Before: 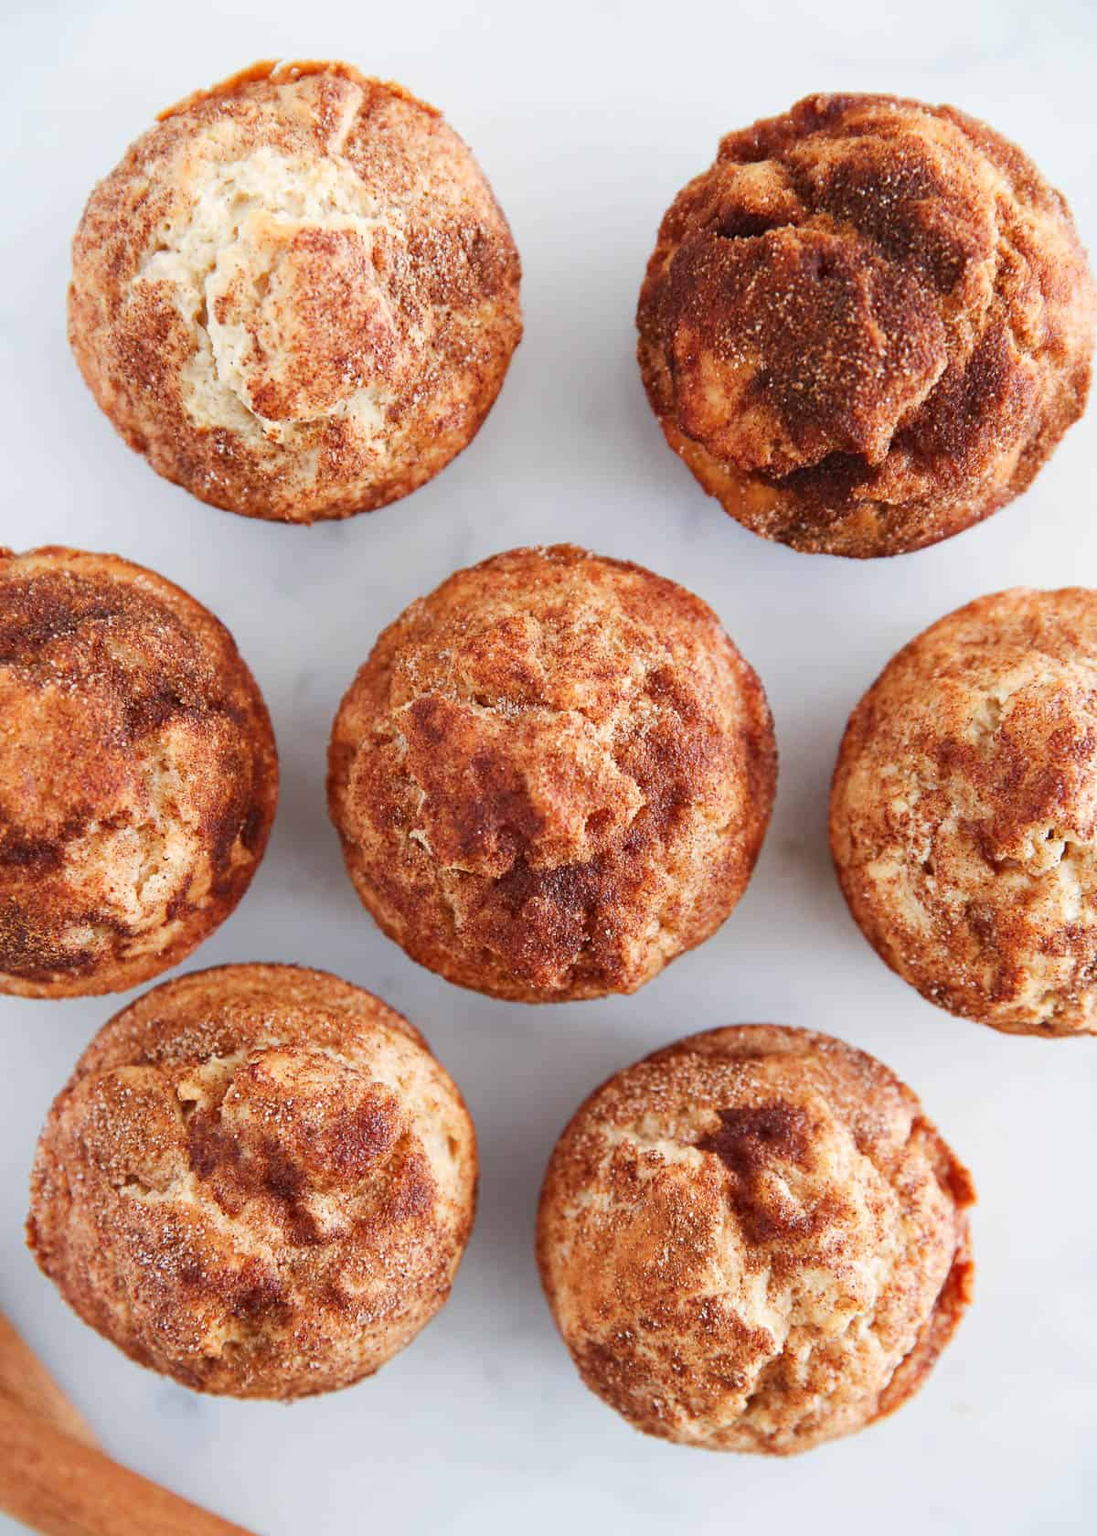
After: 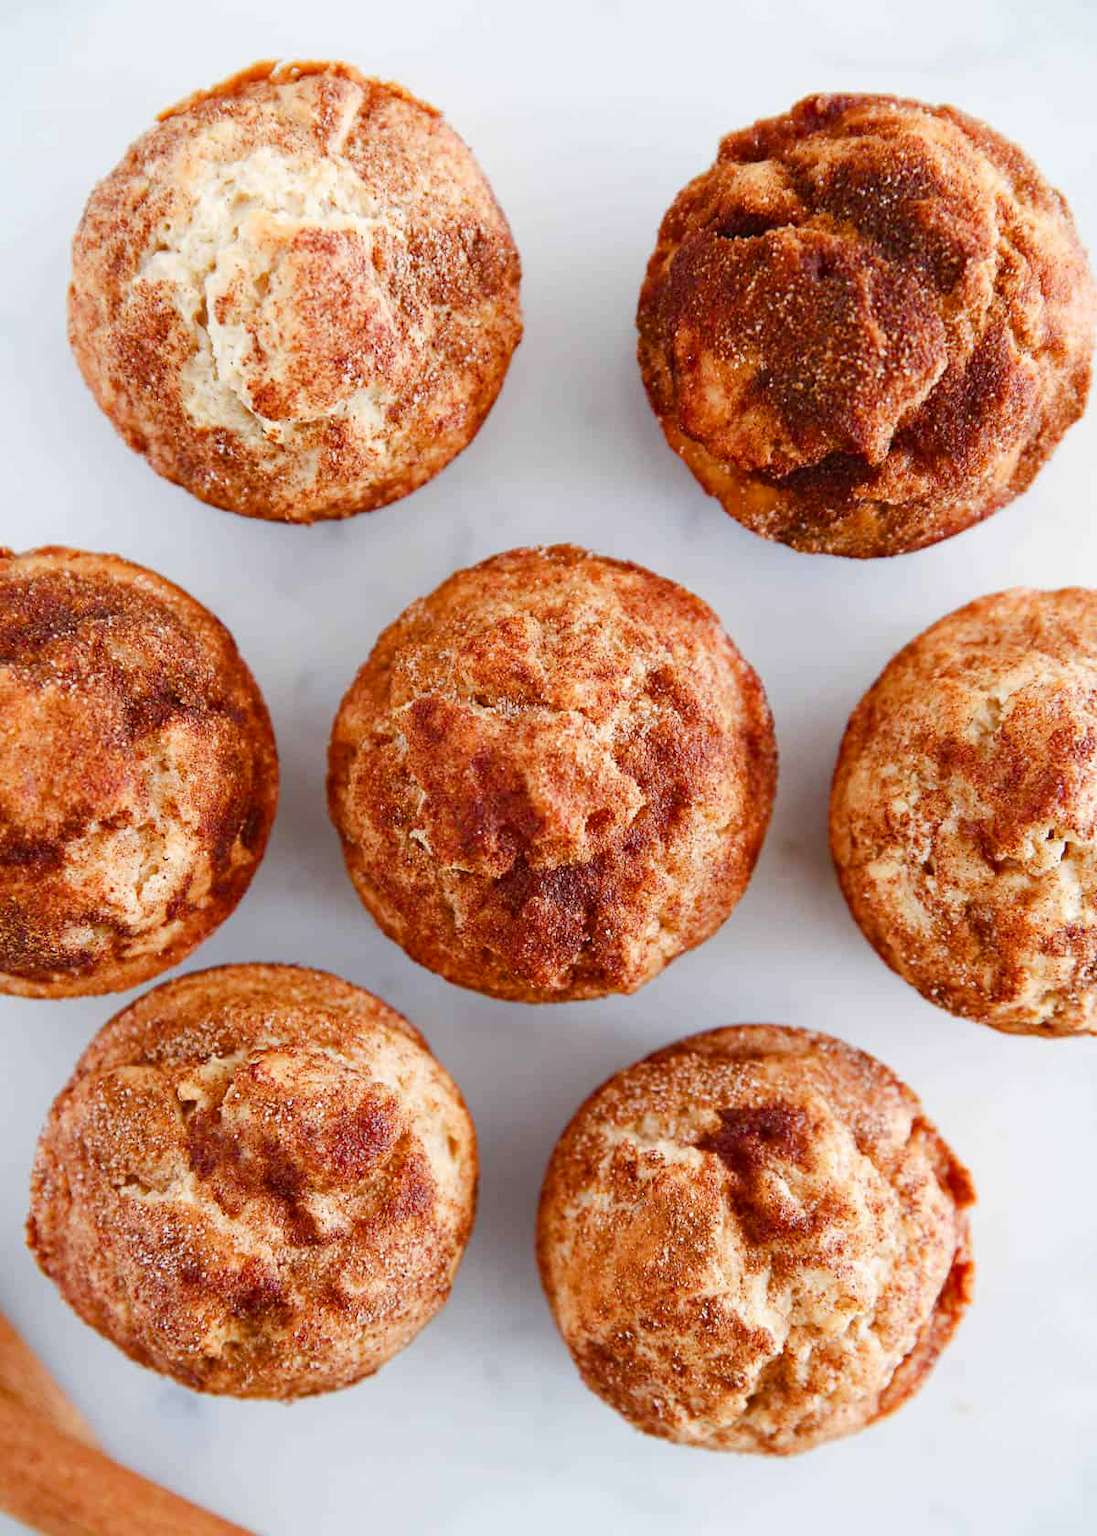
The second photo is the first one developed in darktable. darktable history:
color balance rgb: power › hue 71.32°, perceptual saturation grading › global saturation 20%, perceptual saturation grading › highlights -25.668%, perceptual saturation grading › shadows 25.87%
